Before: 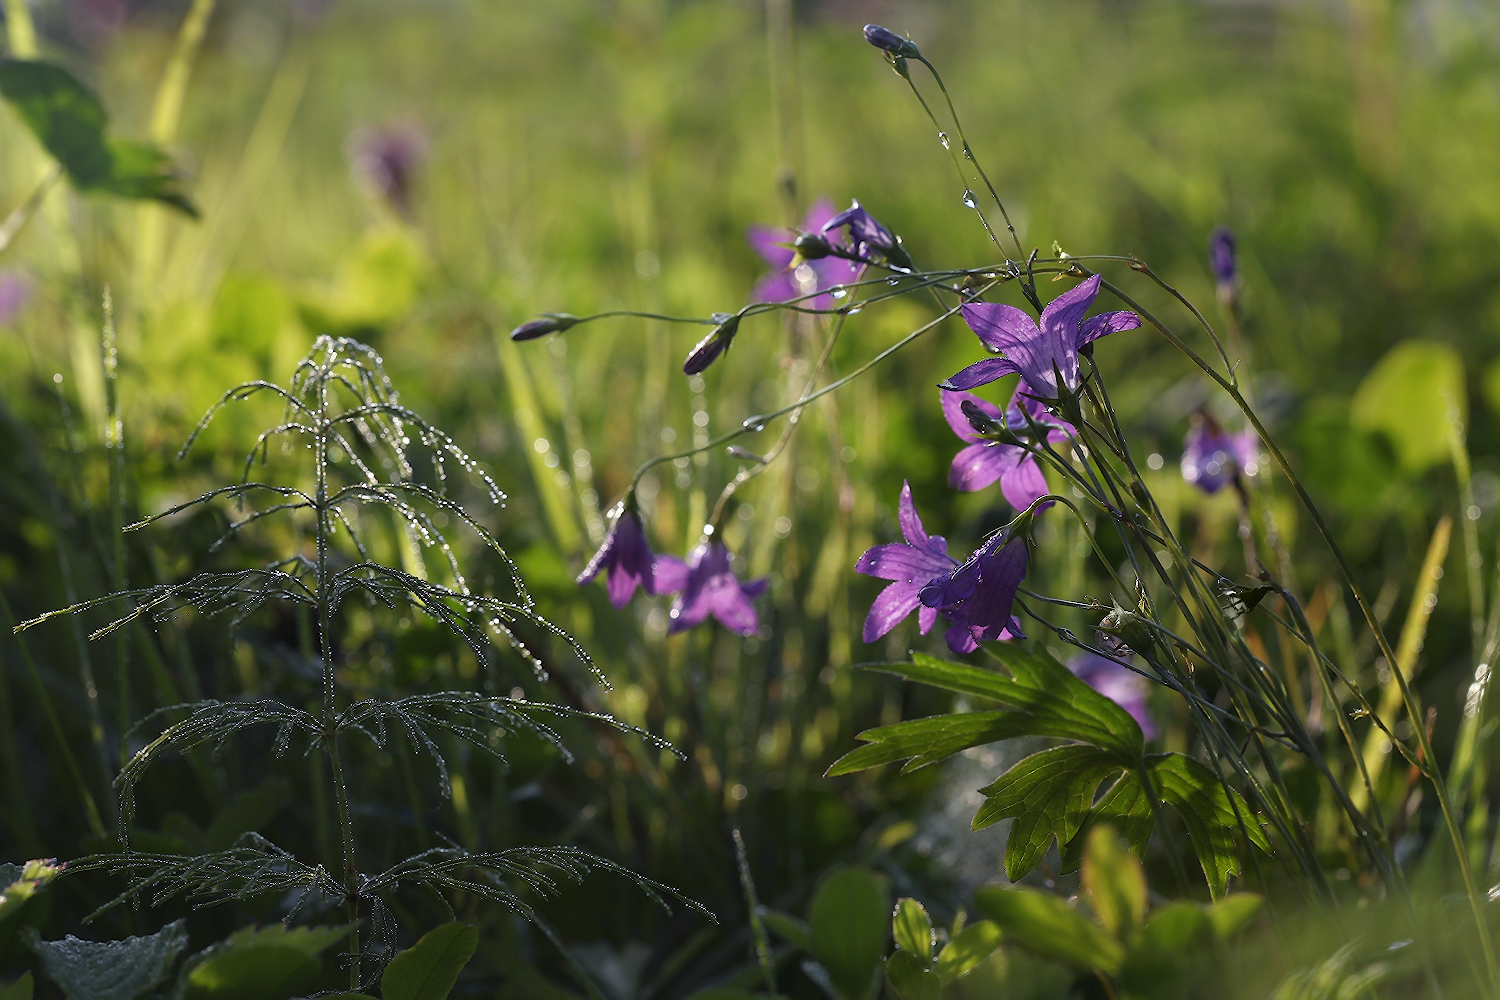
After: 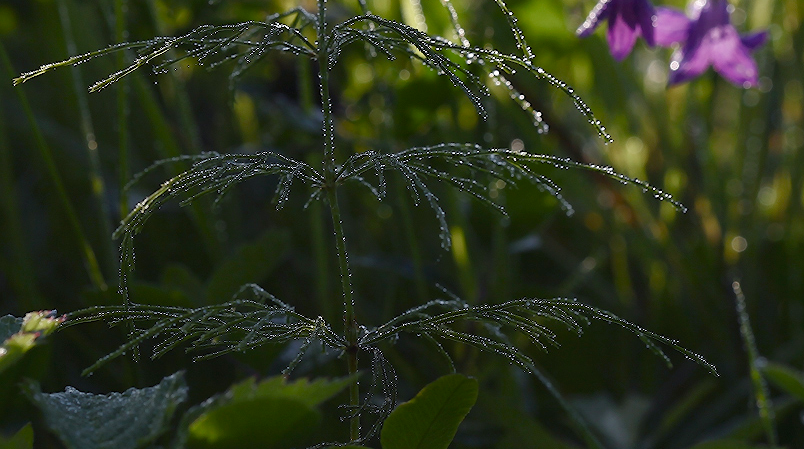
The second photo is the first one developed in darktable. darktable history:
tone equalizer: edges refinement/feathering 500, mask exposure compensation -1.57 EV, preserve details no
crop and rotate: top 54.81%, right 46.364%, bottom 0.225%
color balance rgb: perceptual saturation grading › global saturation 20%, perceptual saturation grading › highlights -50.048%, perceptual saturation grading › shadows 30.89%
